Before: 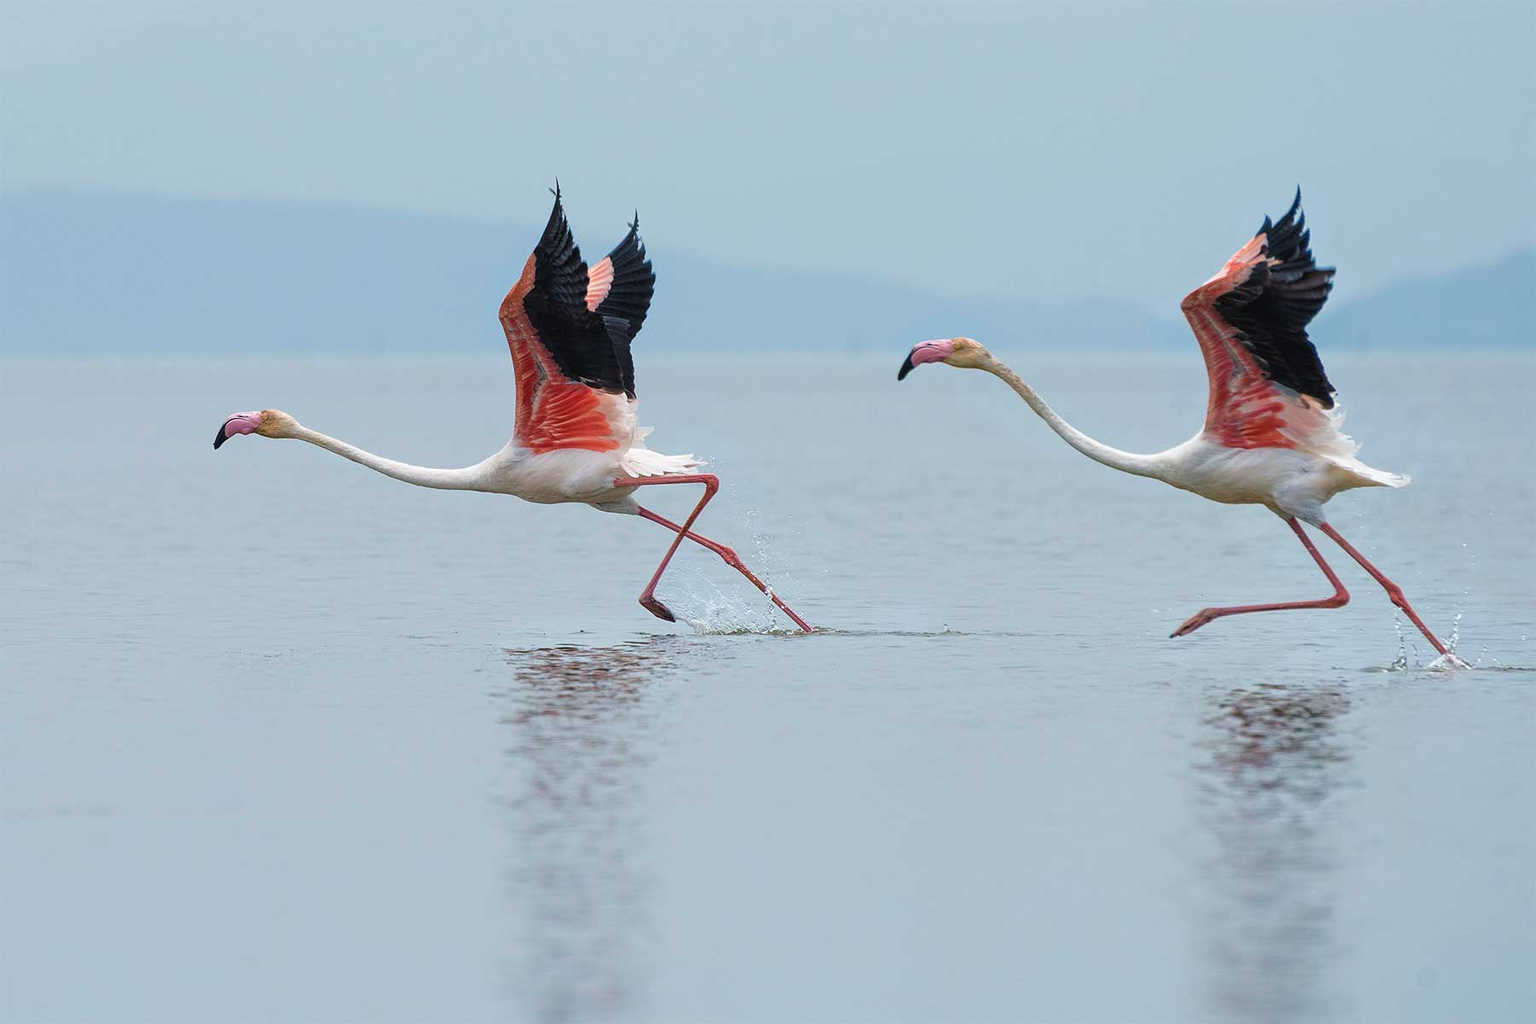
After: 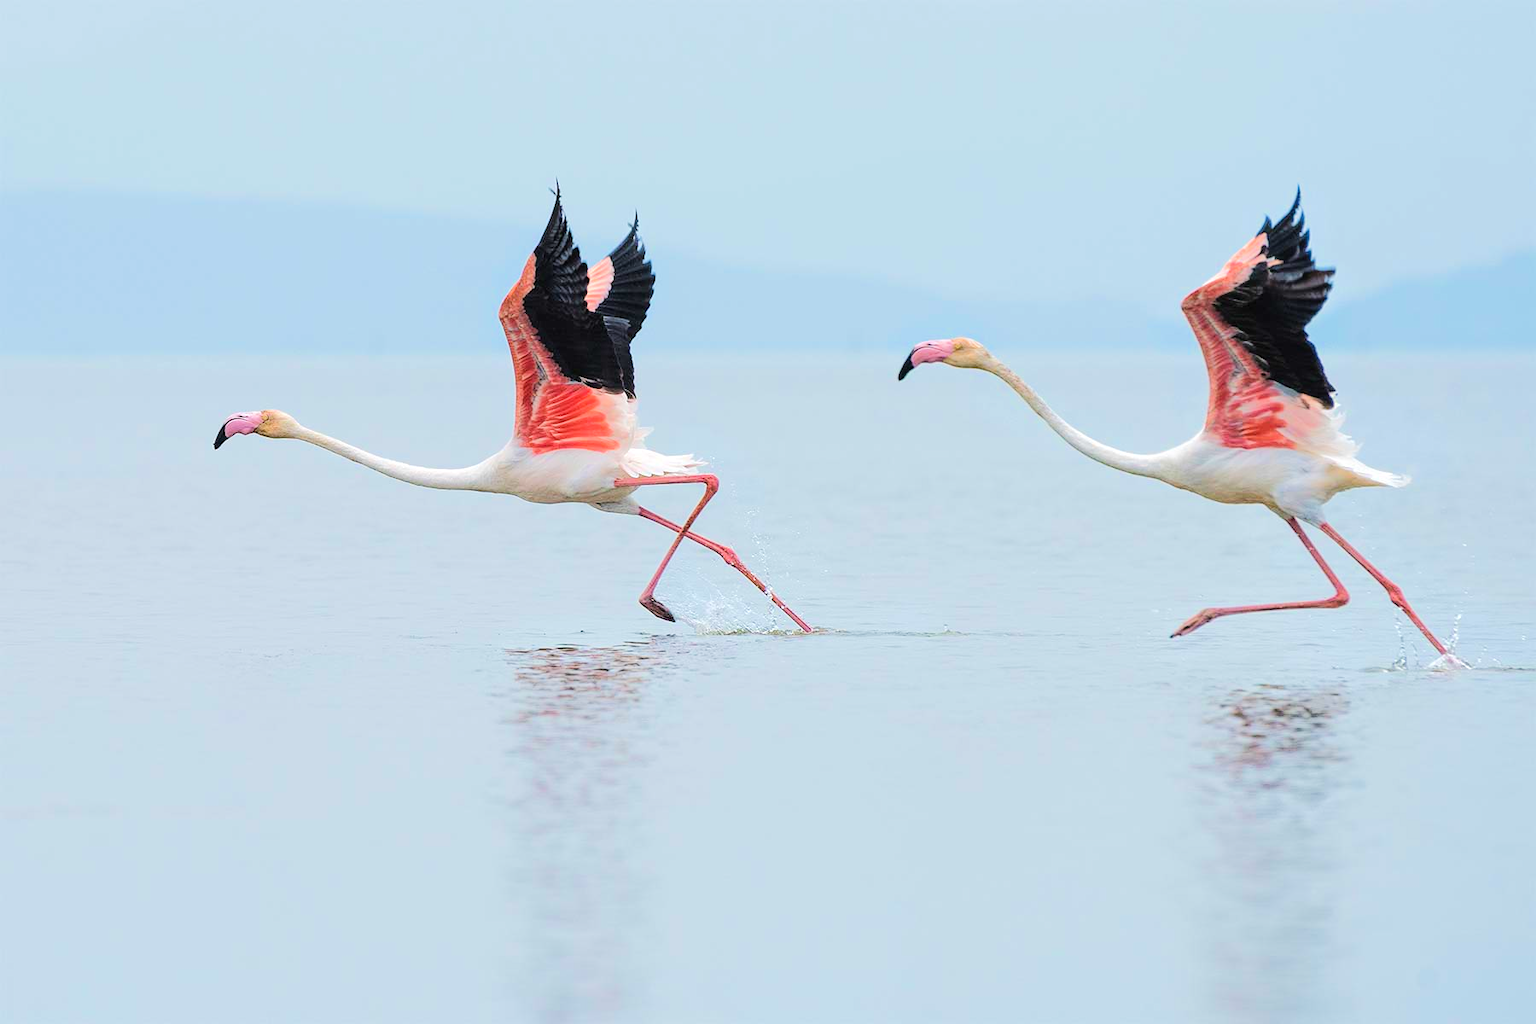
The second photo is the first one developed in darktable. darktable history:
tone equalizer: -7 EV 0.148 EV, -6 EV 0.604 EV, -5 EV 1.13 EV, -4 EV 1.36 EV, -3 EV 1.12 EV, -2 EV 0.6 EV, -1 EV 0.154 EV, edges refinement/feathering 500, mask exposure compensation -1.57 EV, preserve details no
